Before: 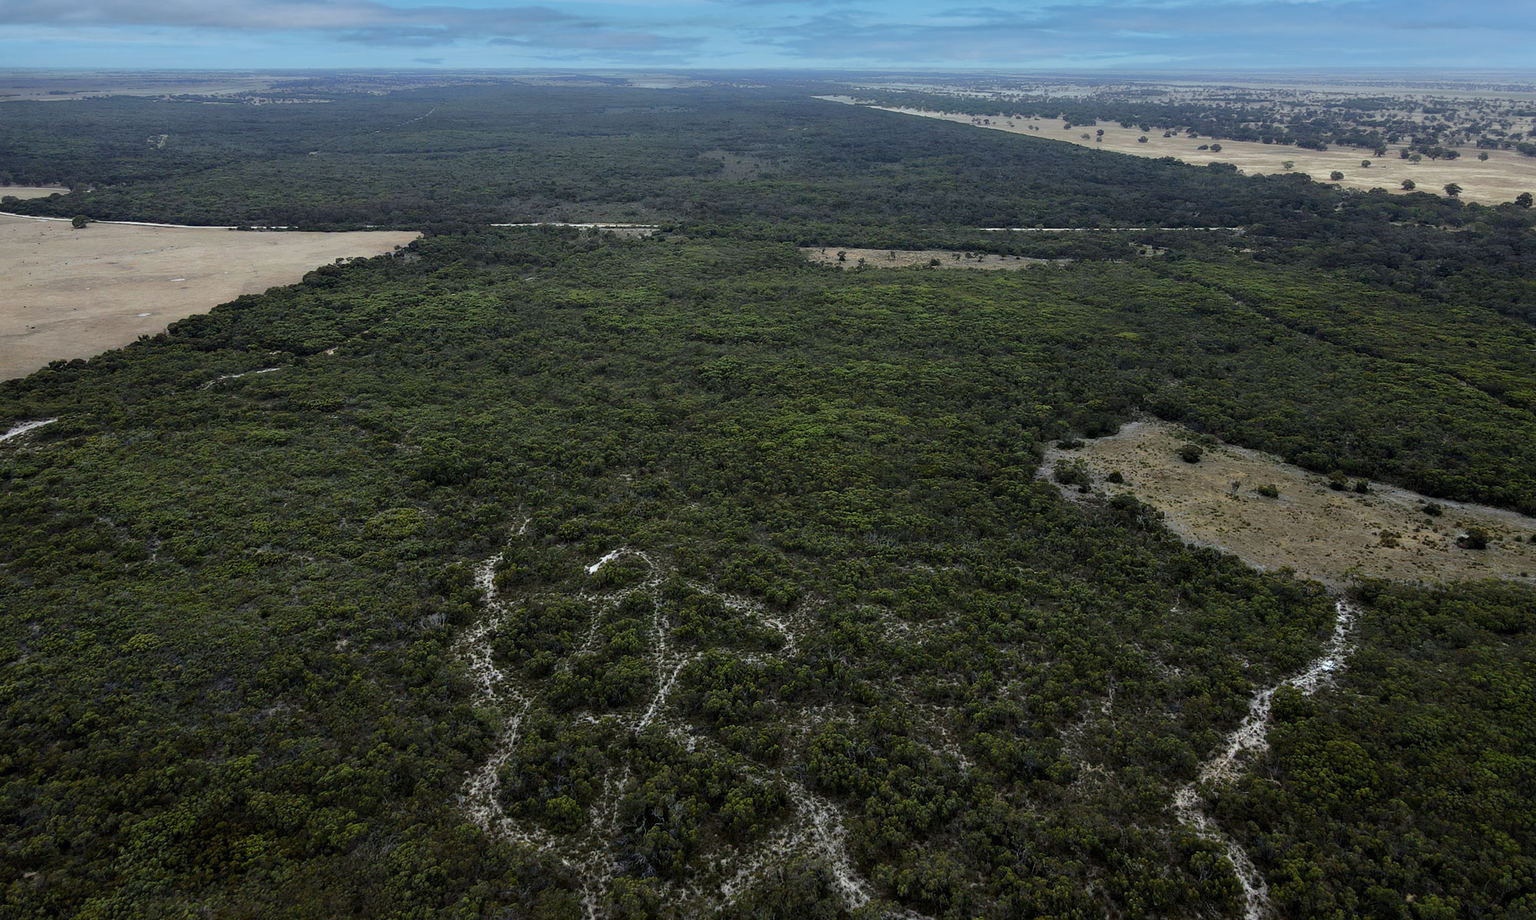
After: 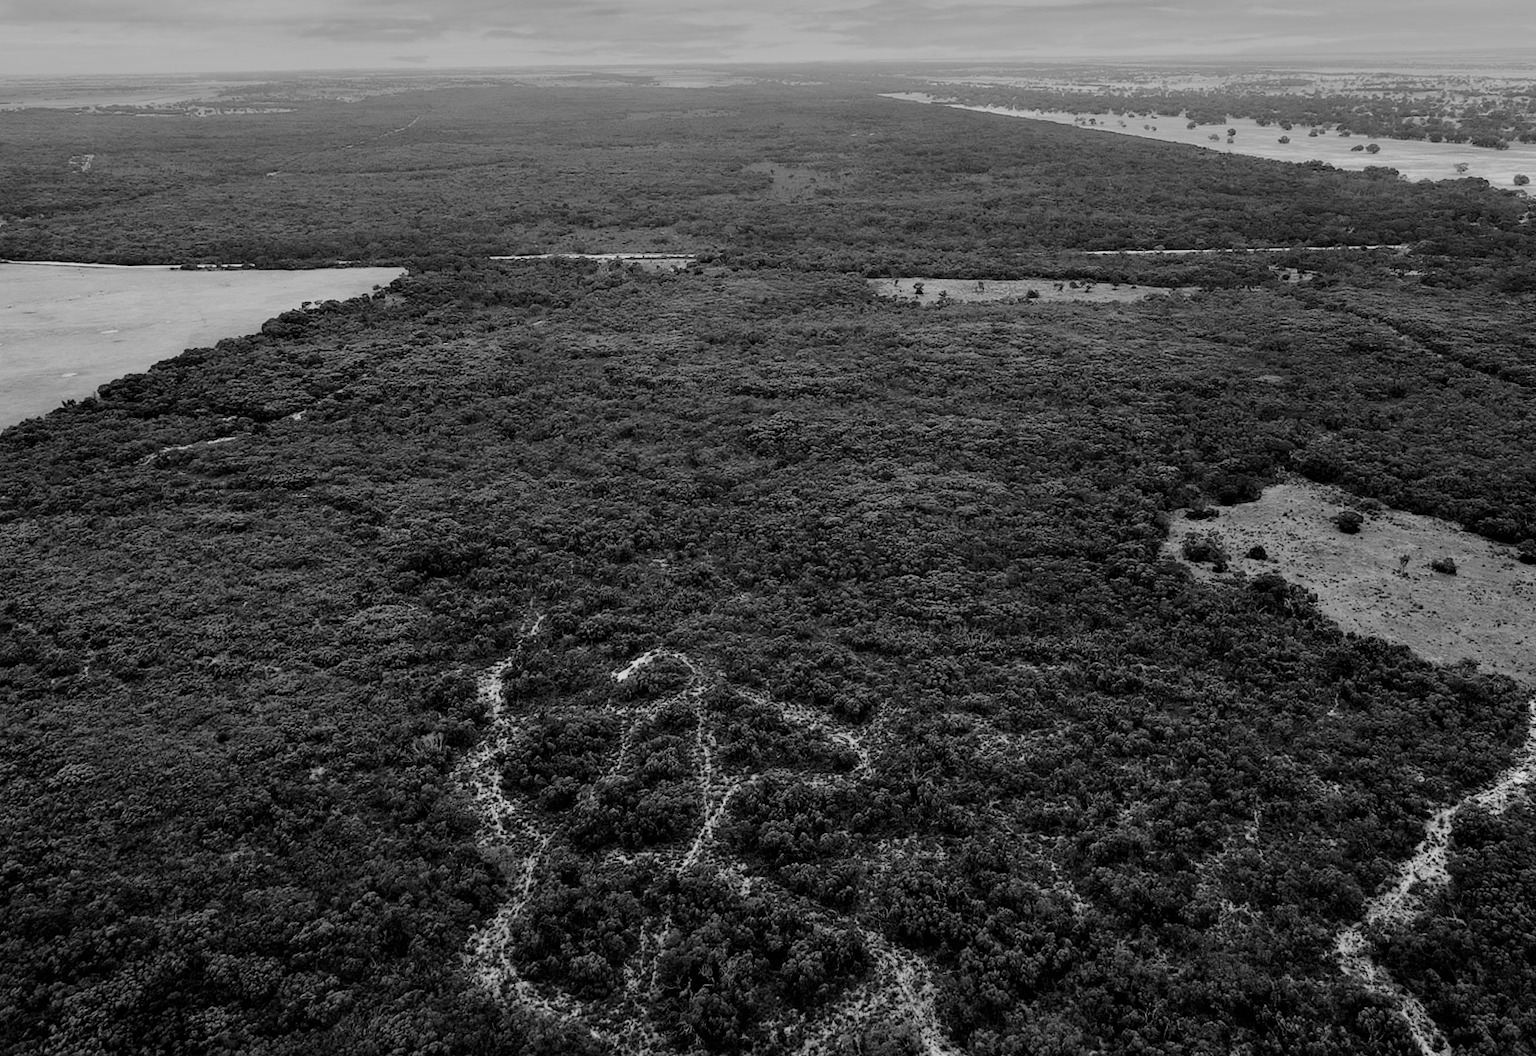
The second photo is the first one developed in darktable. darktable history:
exposure: black level correction 0.001, exposure 0.5 EV, compensate exposure bias true, compensate highlight preservation false
filmic rgb: black relative exposure -6.98 EV, white relative exposure 5.63 EV, hardness 2.86
rotate and perspective: automatic cropping original format, crop left 0, crop top 0
crop and rotate: angle 1°, left 4.281%, top 0.642%, right 11.383%, bottom 2.486%
contrast brightness saturation: saturation -1
